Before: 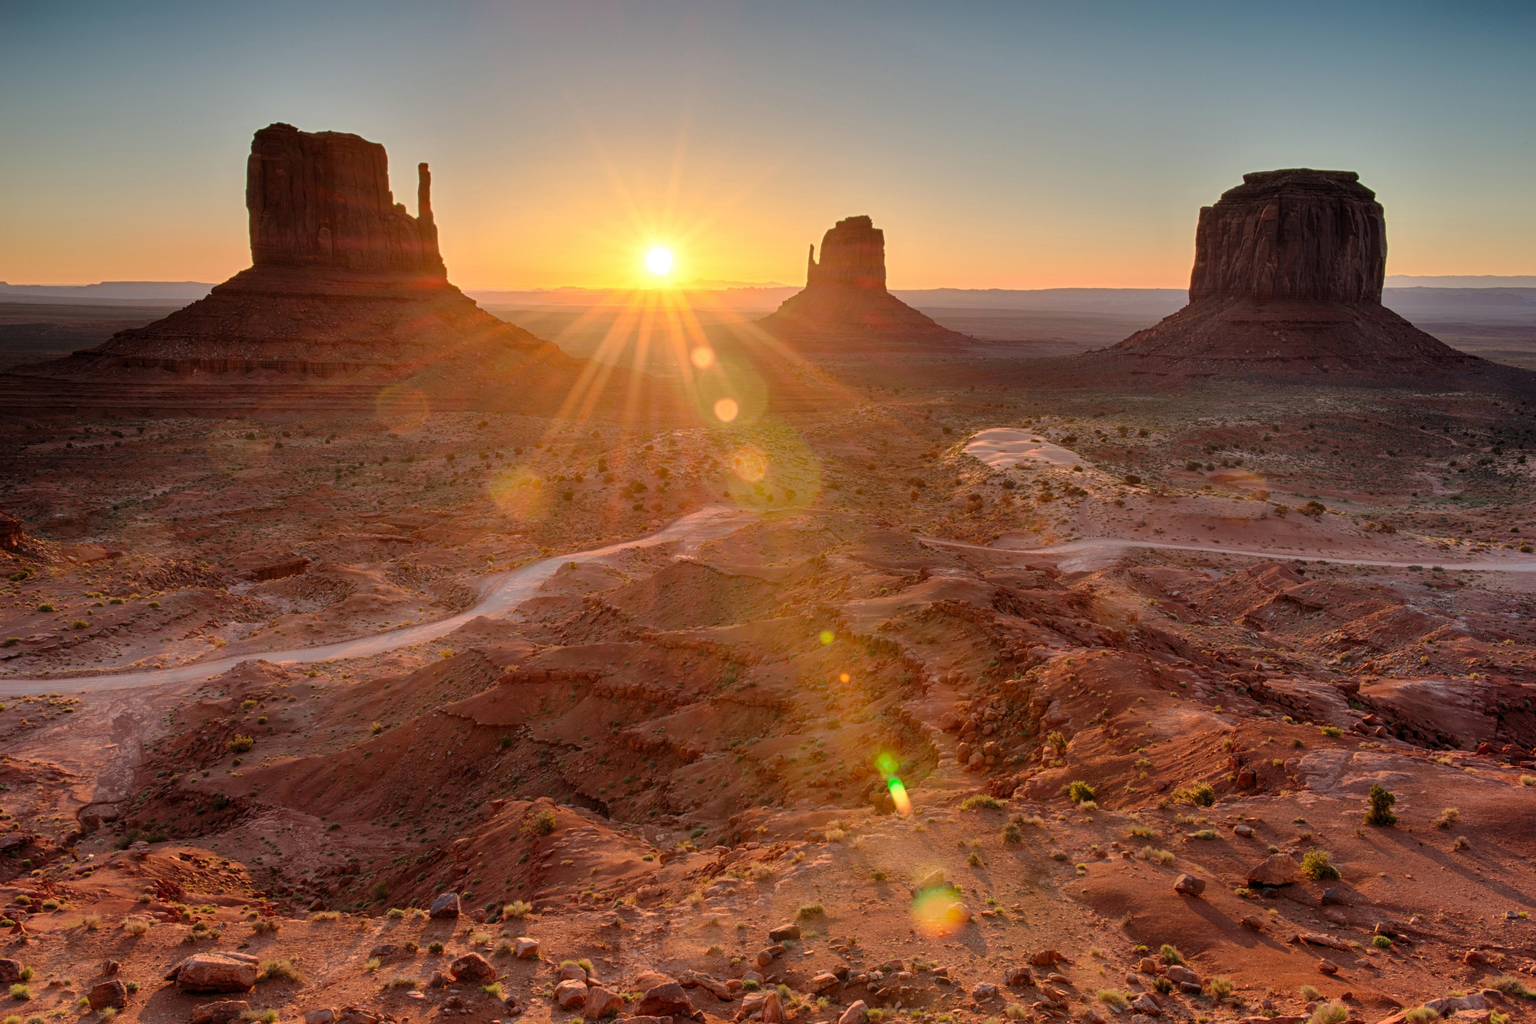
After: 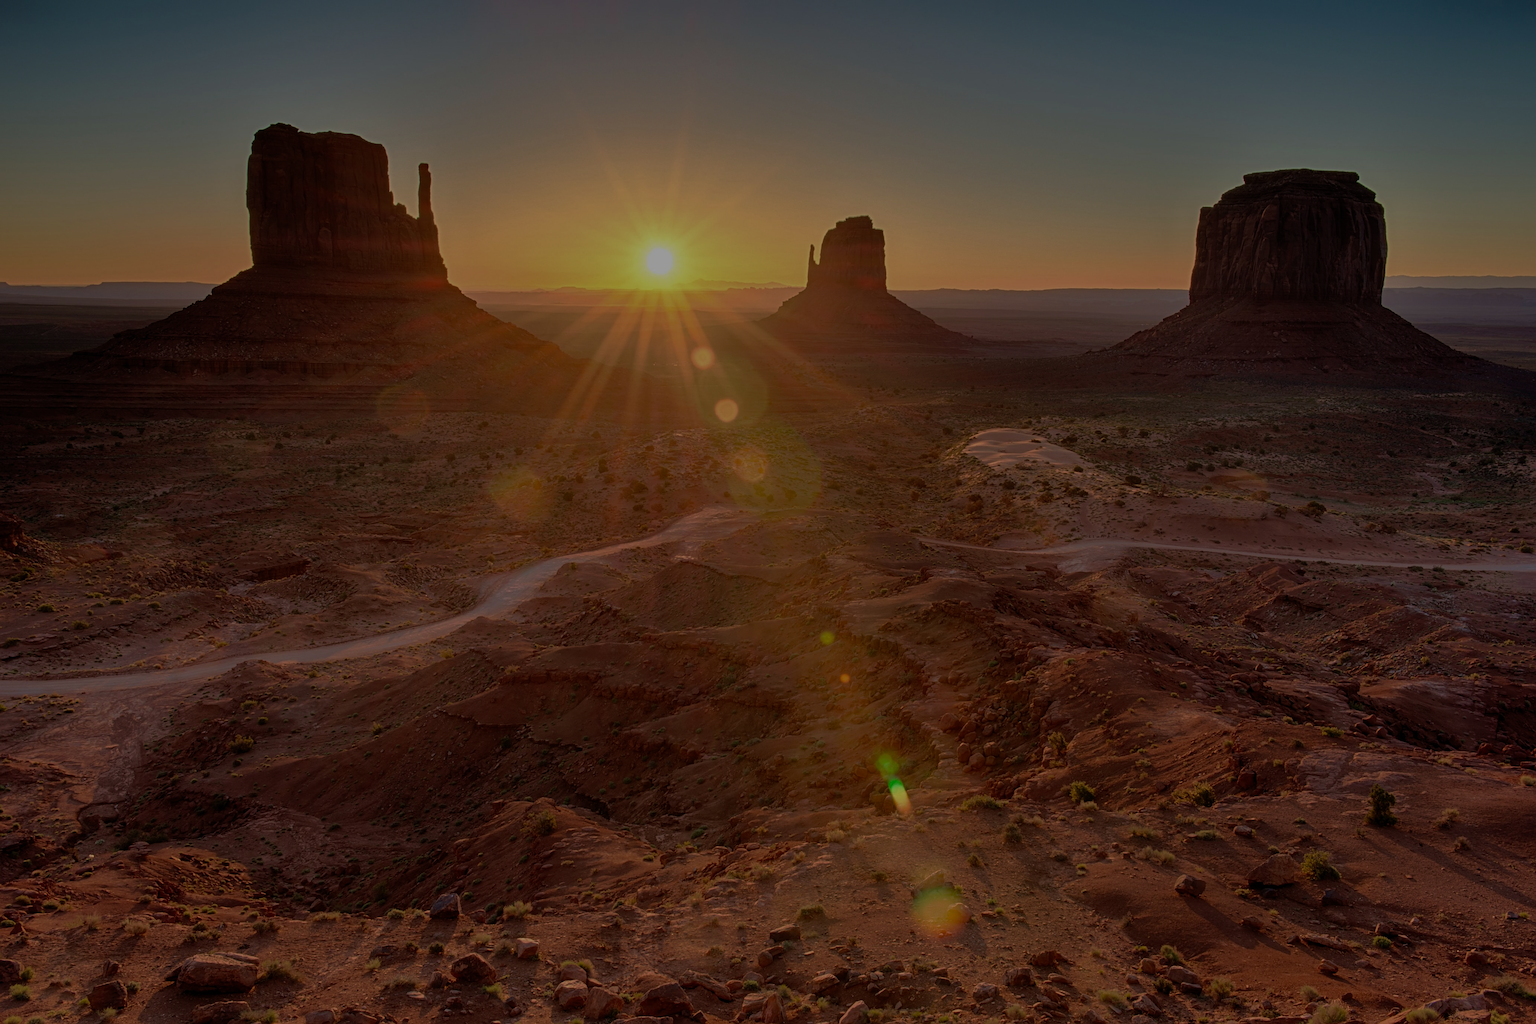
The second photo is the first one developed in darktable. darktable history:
velvia: on, module defaults
sharpen: on, module defaults
tone equalizer: -8 EV -2 EV, -7 EV -1.99 EV, -6 EV -1.98 EV, -5 EV -1.99 EV, -4 EV -1.98 EV, -3 EV -1.98 EV, -2 EV -1.97 EV, -1 EV -1.63 EV, +0 EV -1.98 EV, edges refinement/feathering 500, mask exposure compensation -1.57 EV, preserve details no
